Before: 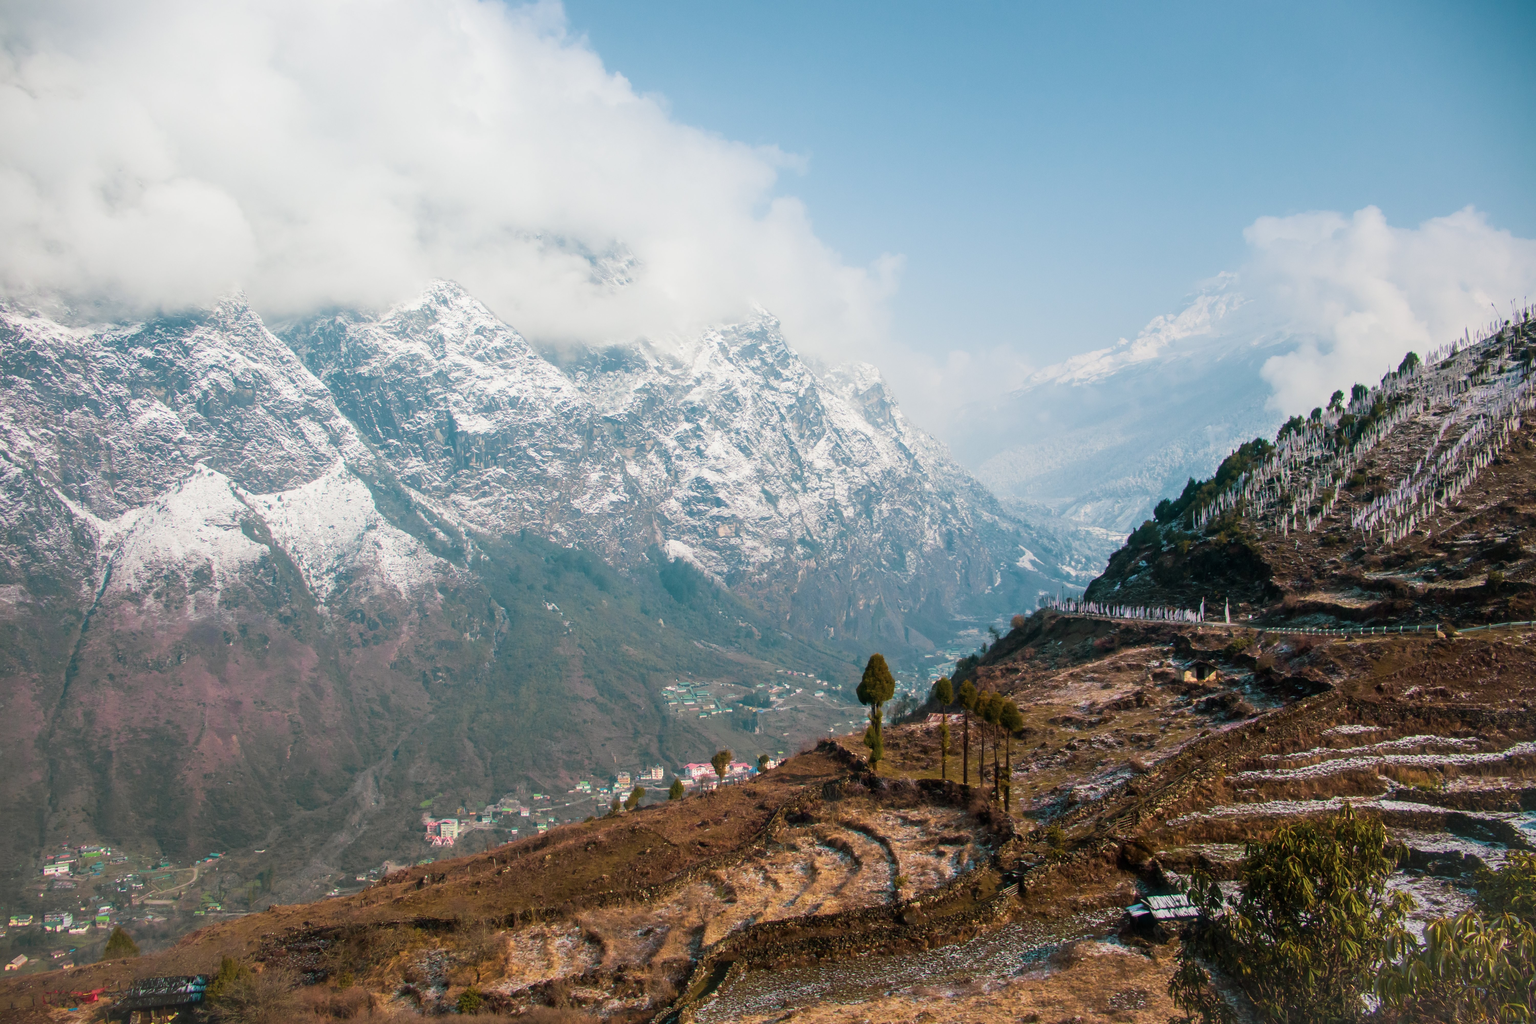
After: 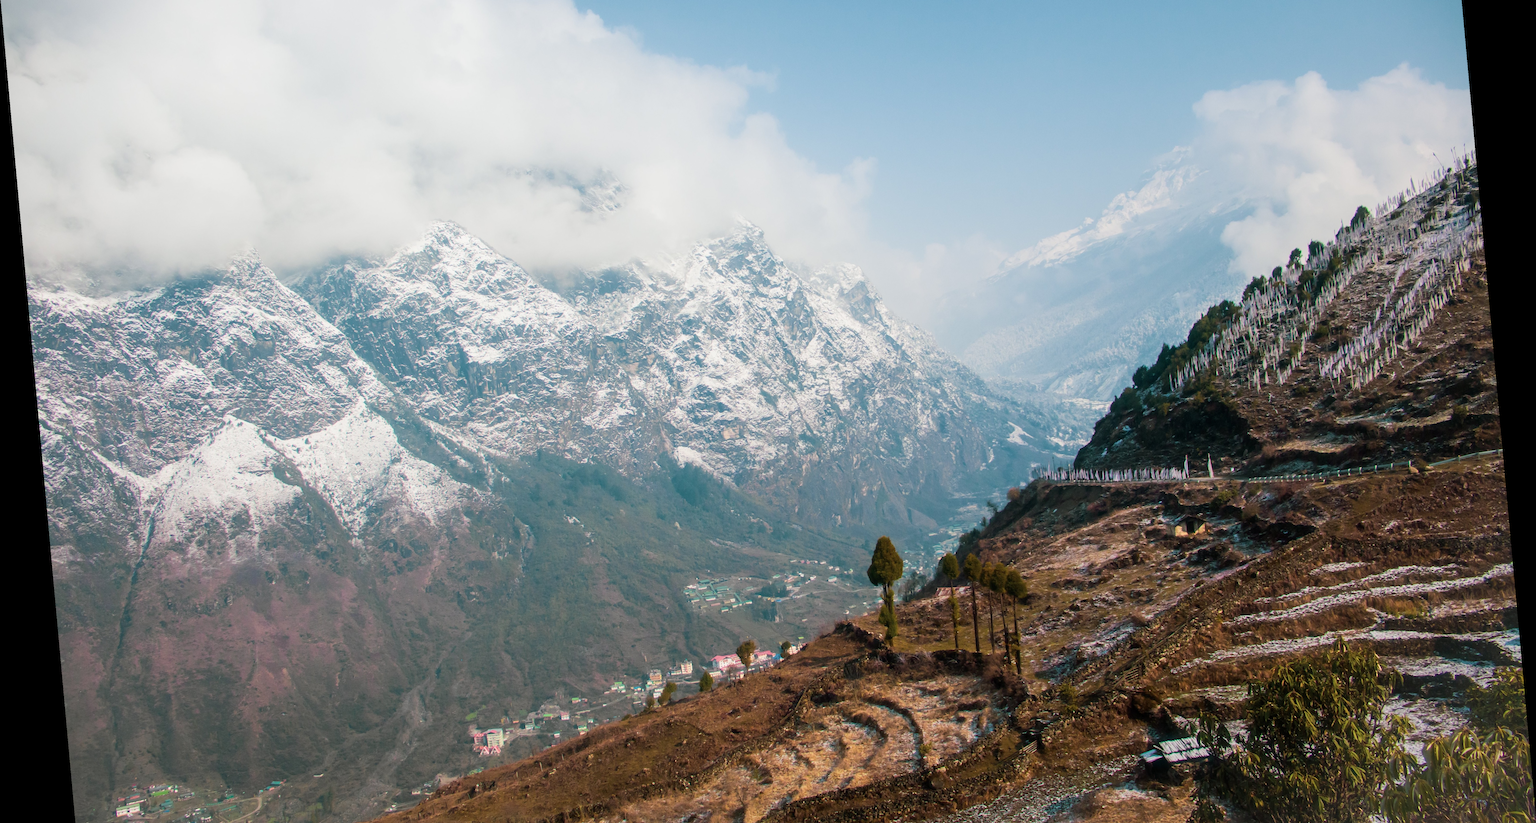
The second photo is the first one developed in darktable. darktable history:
crop and rotate: top 12.5%, bottom 12.5%
rotate and perspective: rotation -5.2°, automatic cropping off
